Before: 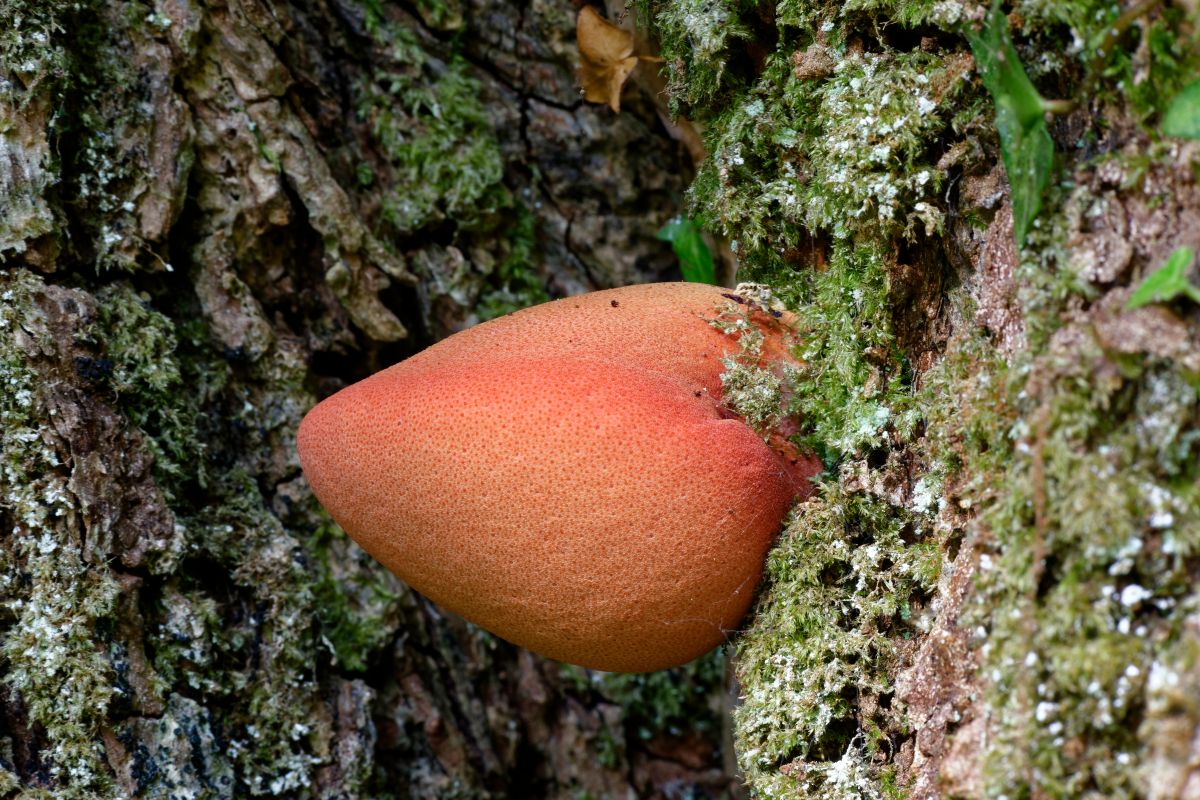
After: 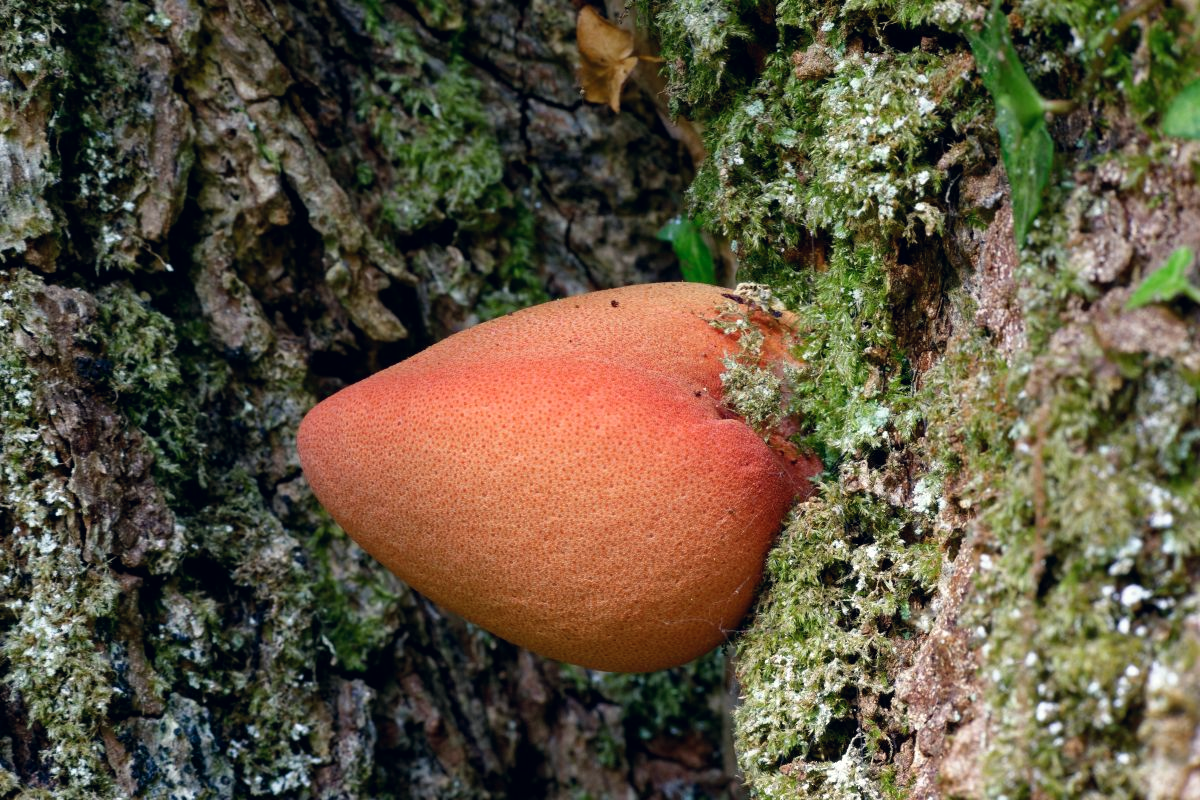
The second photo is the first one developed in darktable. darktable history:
color correction: highlights a* 0.207, highlights b* 2.7, shadows a* -0.874, shadows b* -4.78
exposure: exposure 0.02 EV, compensate highlight preservation false
